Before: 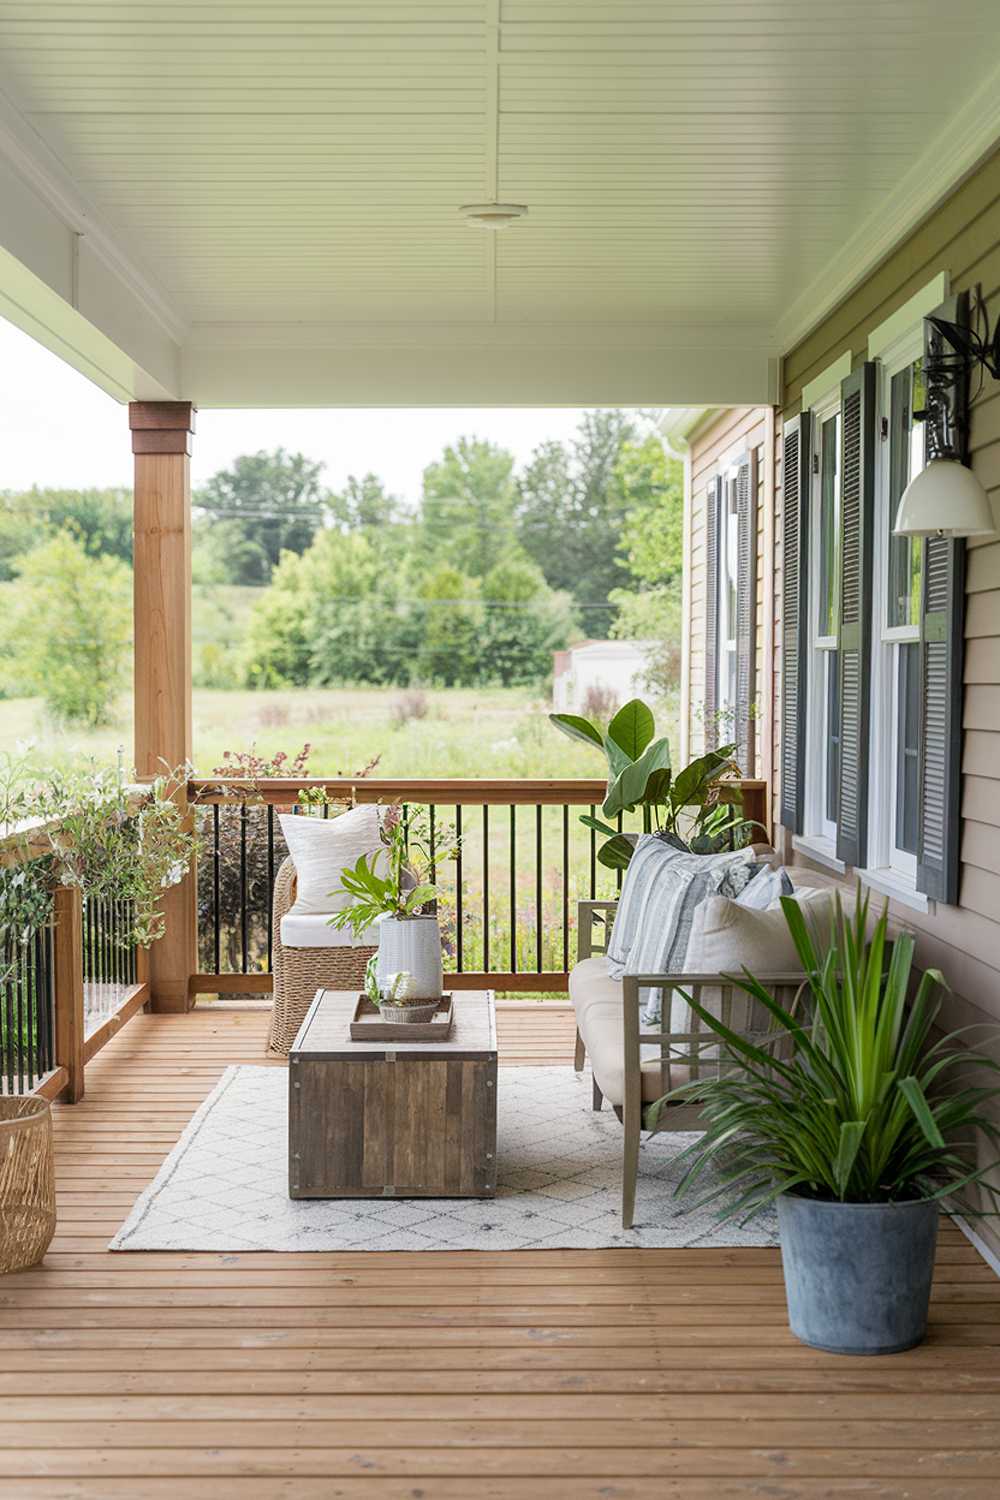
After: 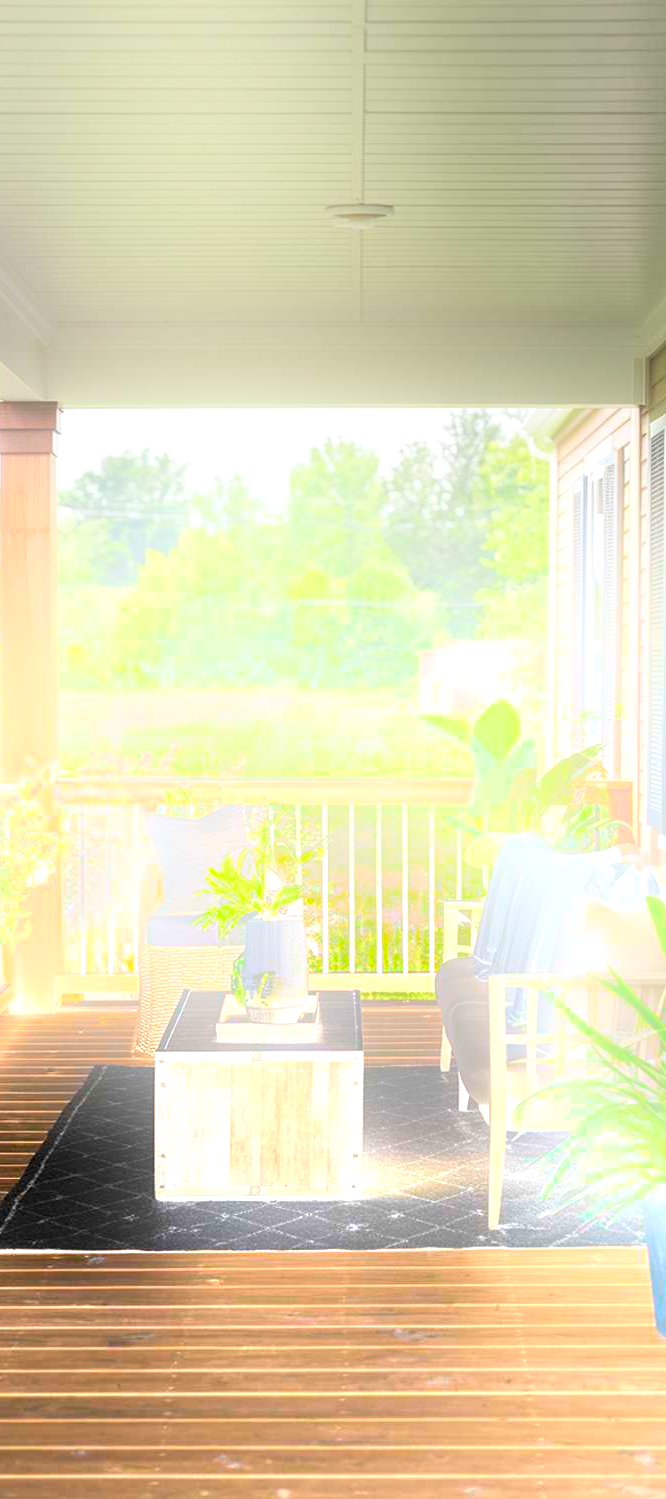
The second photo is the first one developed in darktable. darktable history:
graduated density: density -3.9 EV
crop and rotate: left 13.409%, right 19.924%
bloom: on, module defaults
